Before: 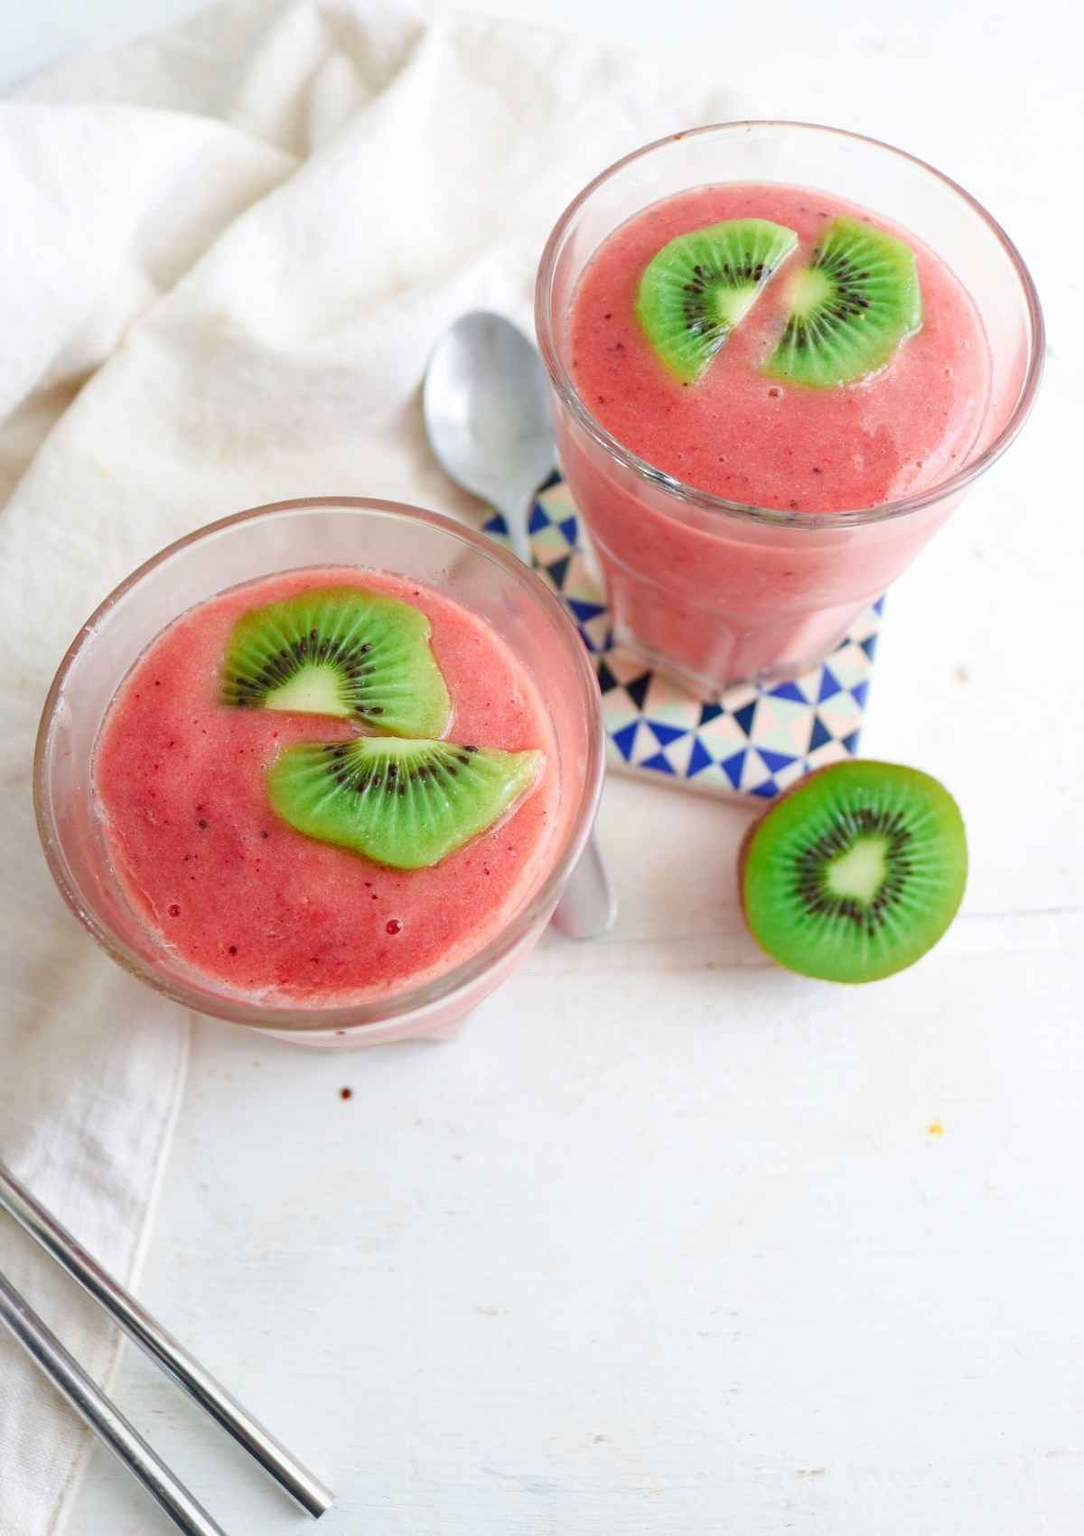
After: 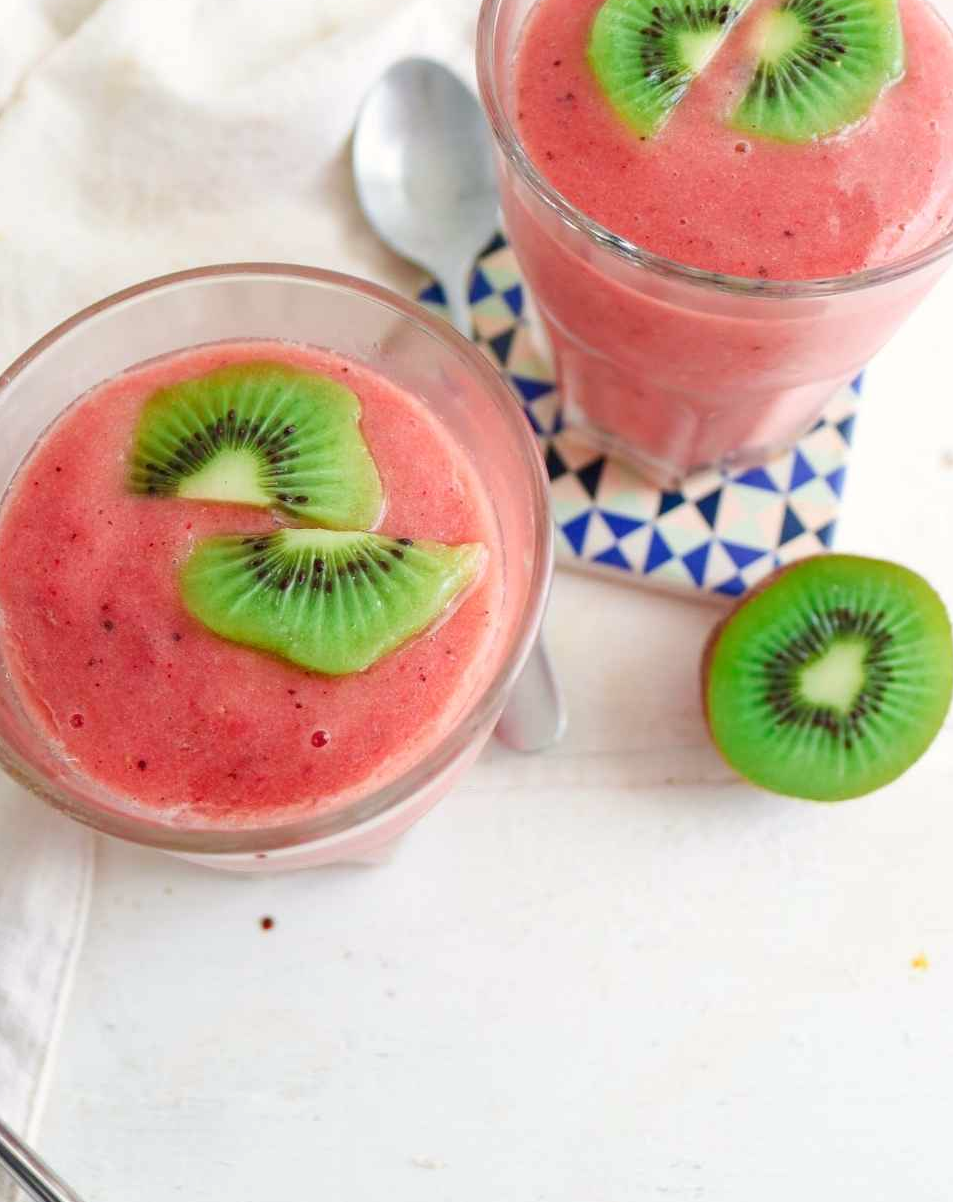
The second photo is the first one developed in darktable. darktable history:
white balance: red 1.009, blue 0.985
crop: left 9.712%, top 16.928%, right 10.845%, bottom 12.332%
